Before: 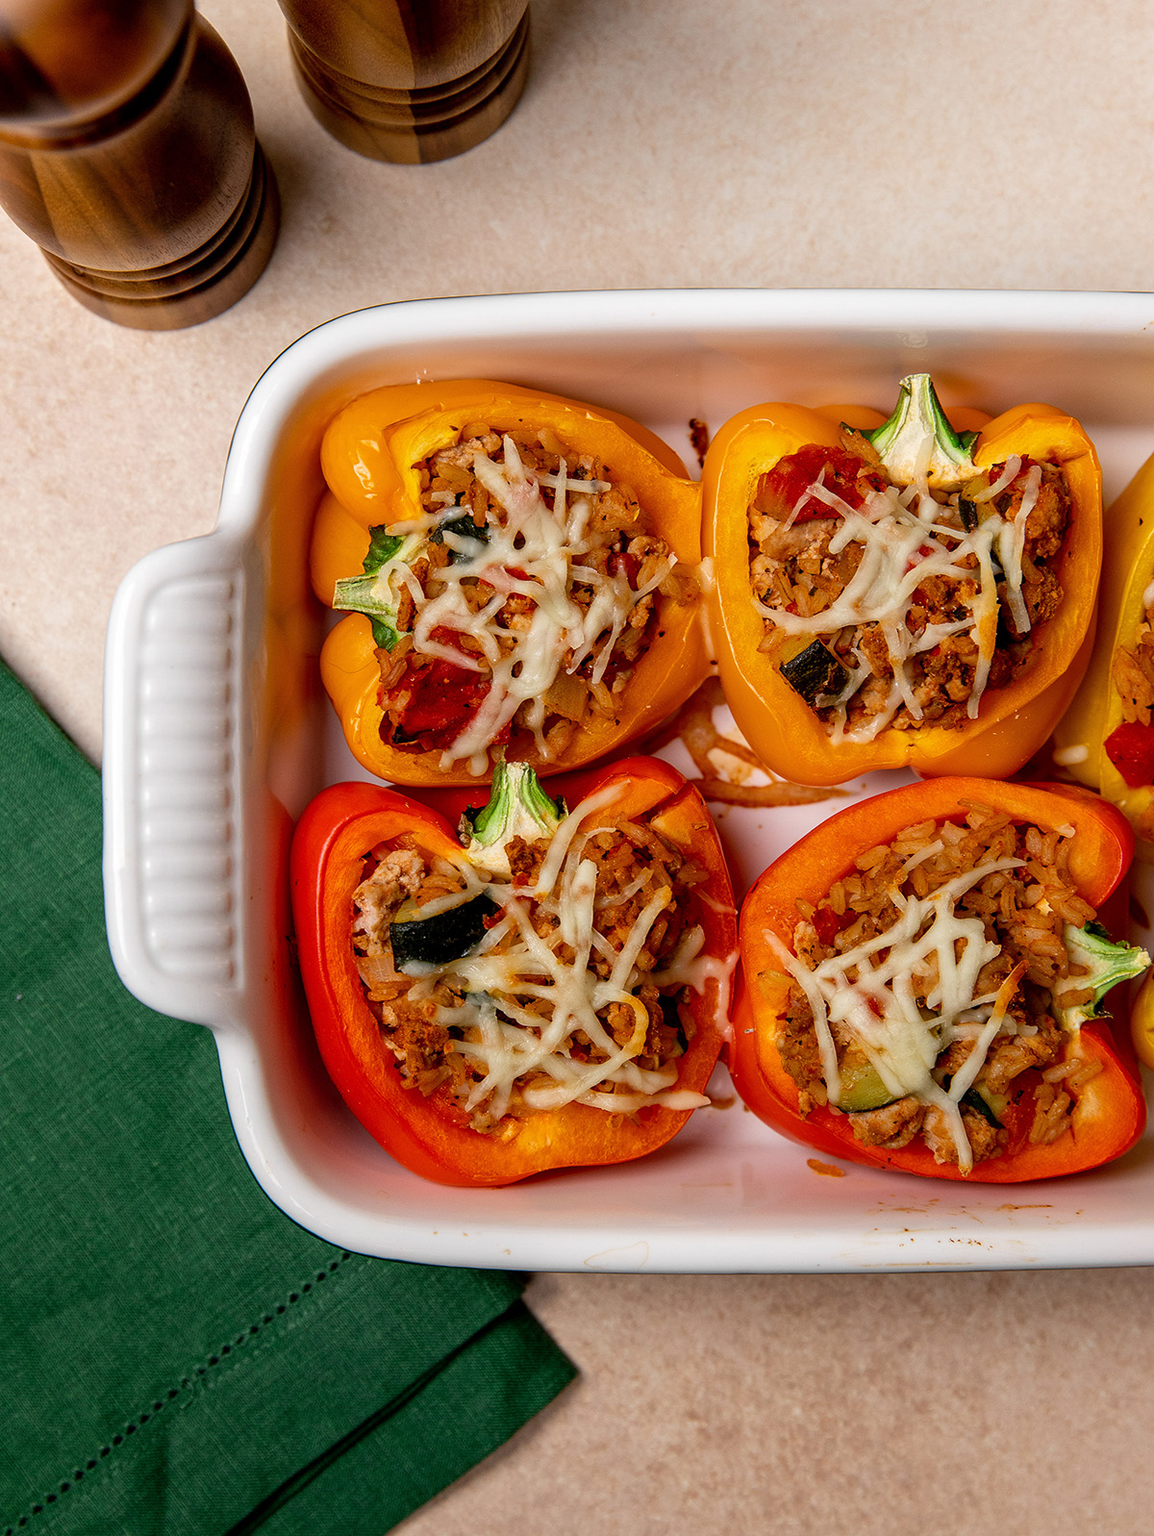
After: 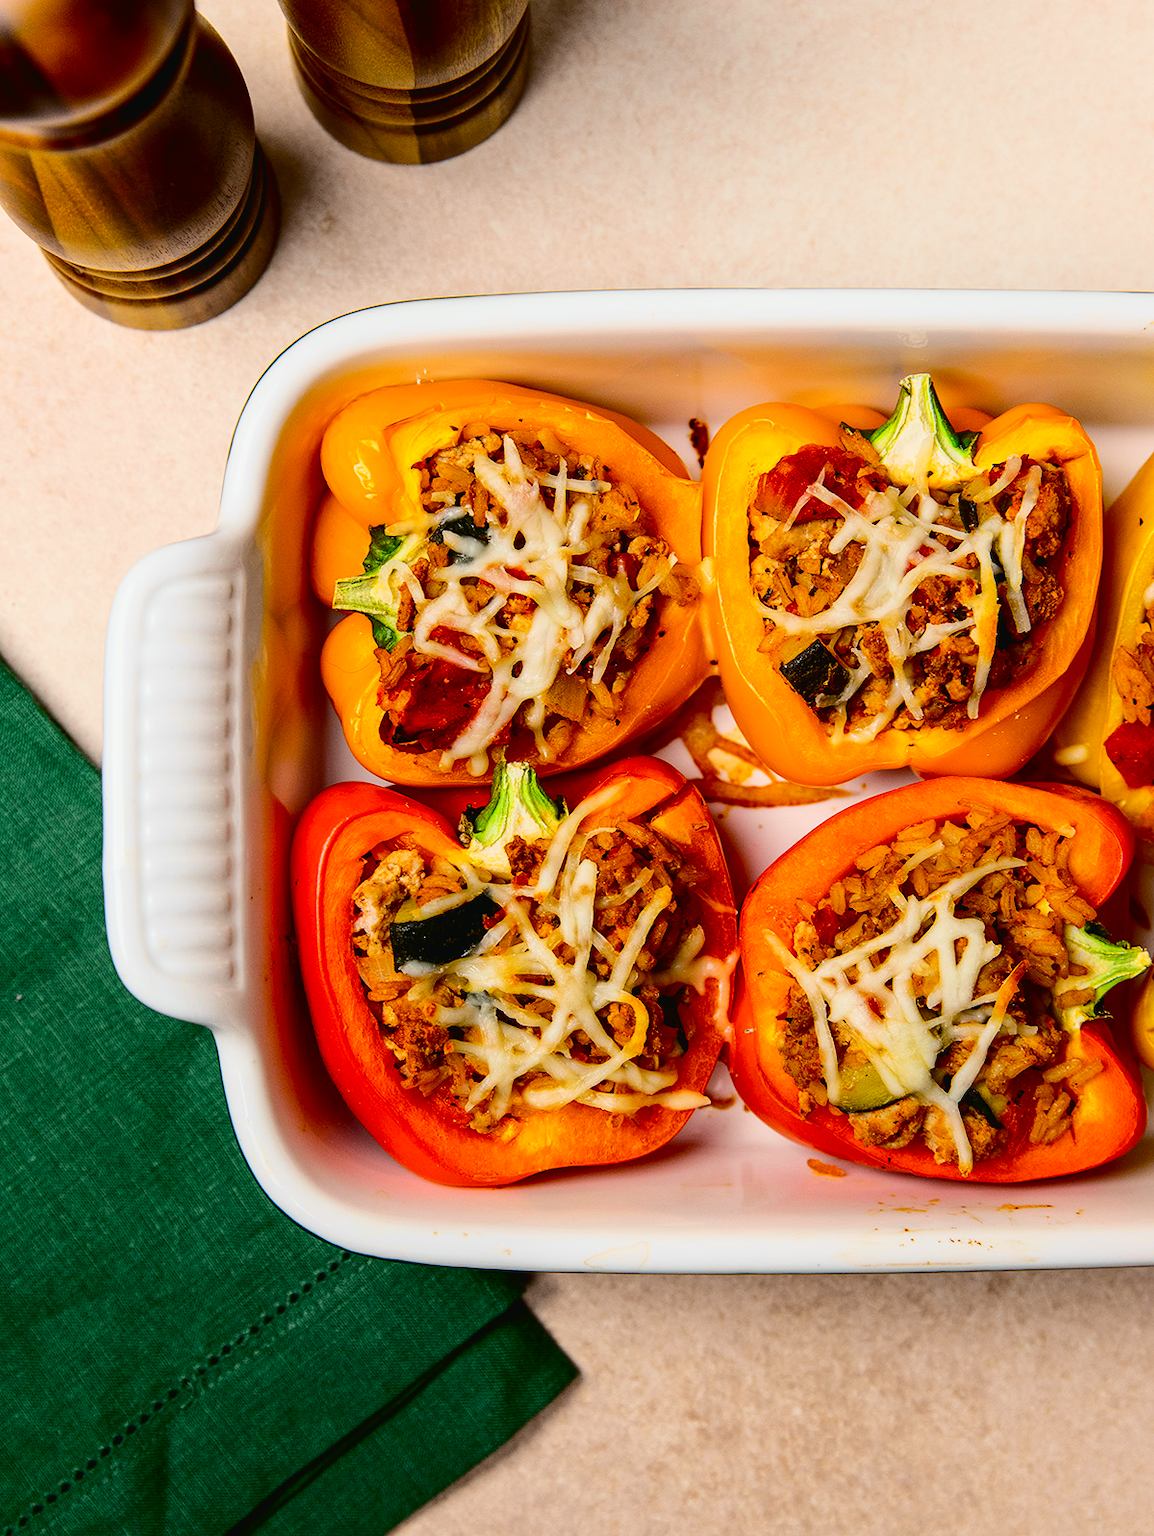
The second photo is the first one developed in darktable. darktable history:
tone curve: curves: ch0 [(0.003, 0.023) (0.071, 0.052) (0.236, 0.197) (0.466, 0.557) (0.644, 0.748) (0.803, 0.88) (0.994, 0.968)]; ch1 [(0, 0) (0.262, 0.227) (0.417, 0.386) (0.469, 0.467) (0.502, 0.498) (0.528, 0.53) (0.573, 0.57) (0.605, 0.621) (0.644, 0.671) (0.686, 0.728) (0.994, 0.987)]; ch2 [(0, 0) (0.262, 0.188) (0.385, 0.353) (0.427, 0.424) (0.495, 0.493) (0.515, 0.534) (0.547, 0.556) (0.589, 0.613) (0.644, 0.748) (1, 1)], color space Lab, independent channels, preserve colors none
